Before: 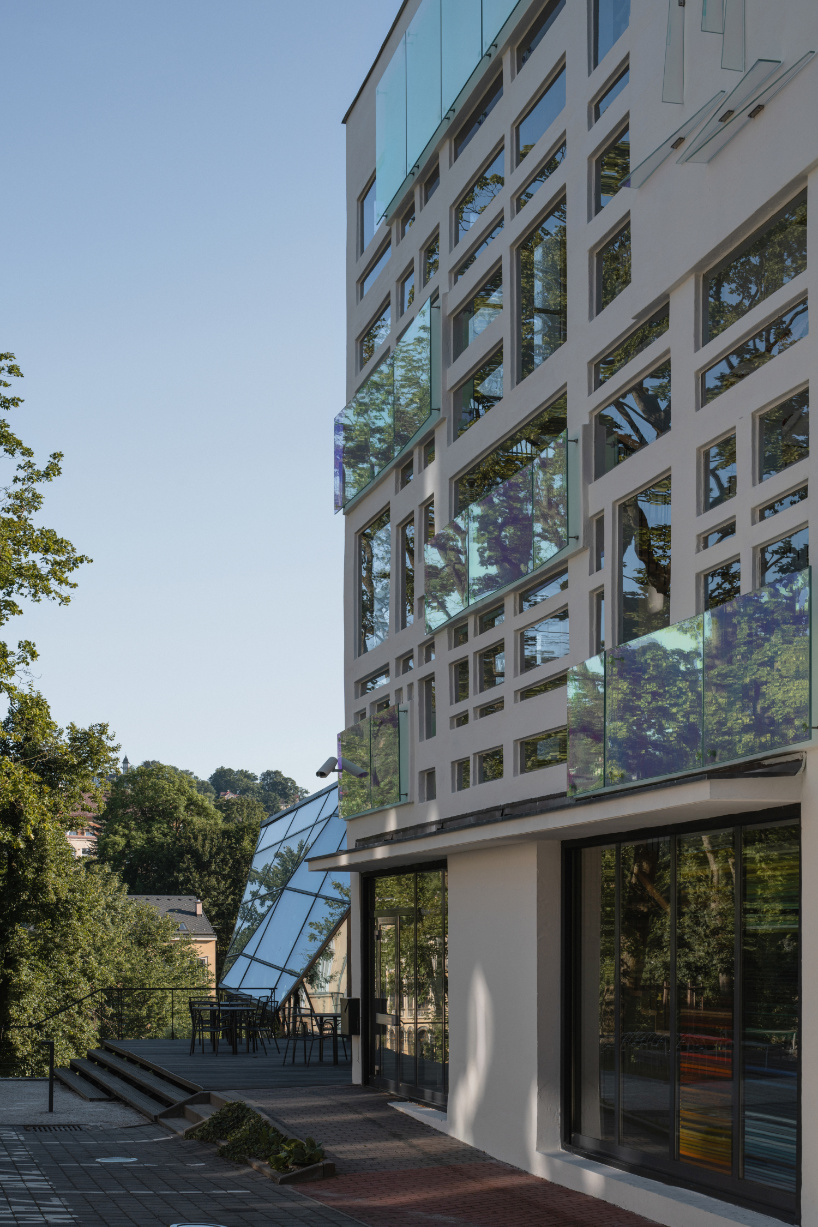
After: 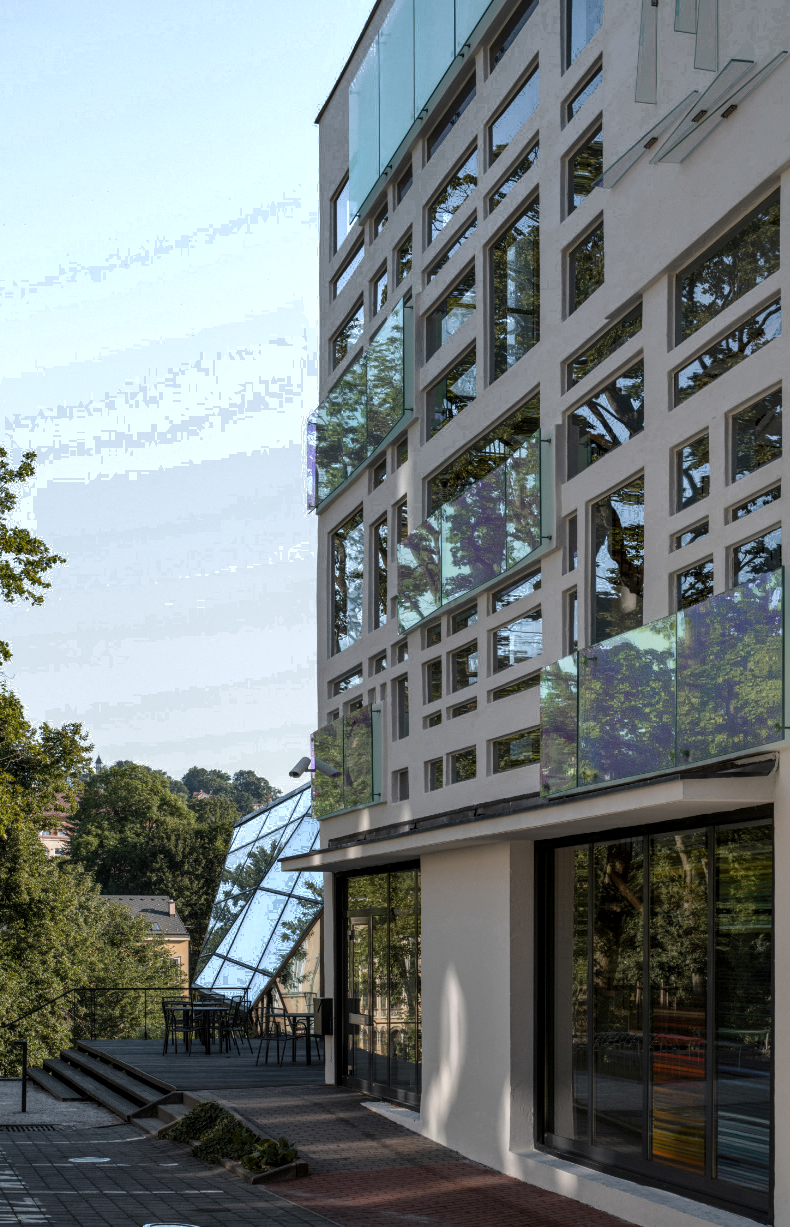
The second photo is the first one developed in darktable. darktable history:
color zones: curves: ch0 [(0.203, 0.433) (0.607, 0.517) (0.697, 0.696) (0.705, 0.897)]
crop and rotate: left 3.367%
local contrast: detail 130%
